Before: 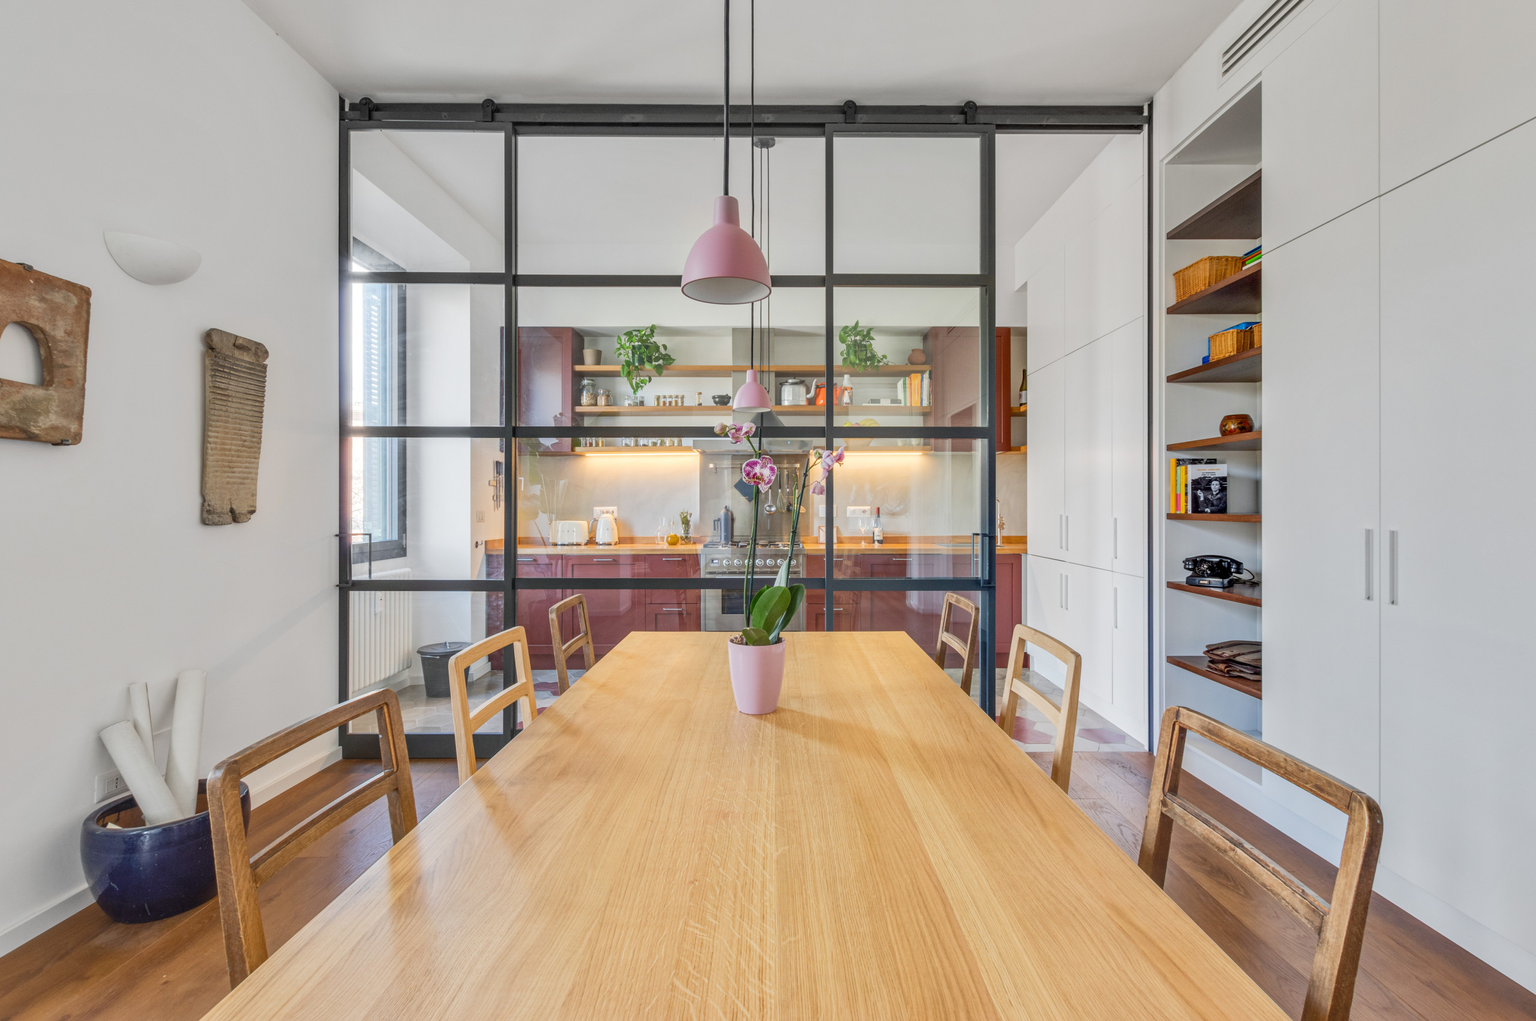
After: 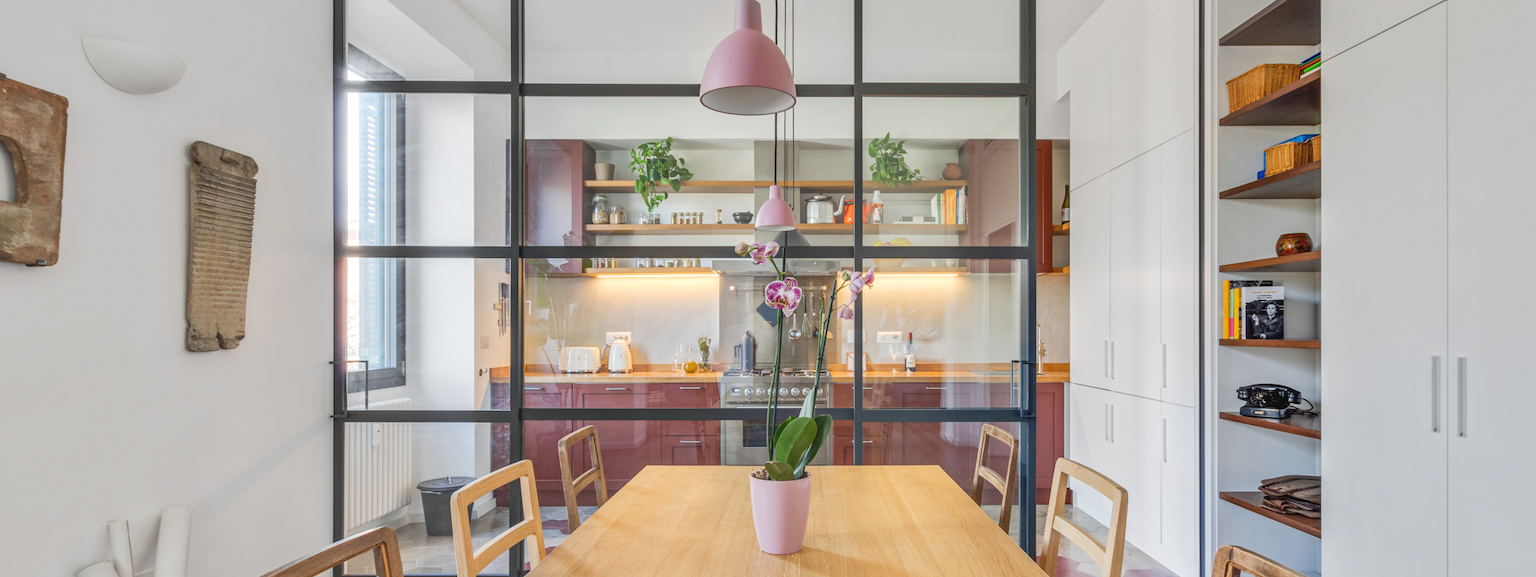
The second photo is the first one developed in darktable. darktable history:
crop: left 1.821%, top 19.29%, right 4.715%, bottom 27.837%
exposure: black level correction -0.005, exposure 0.058 EV, compensate highlight preservation false
